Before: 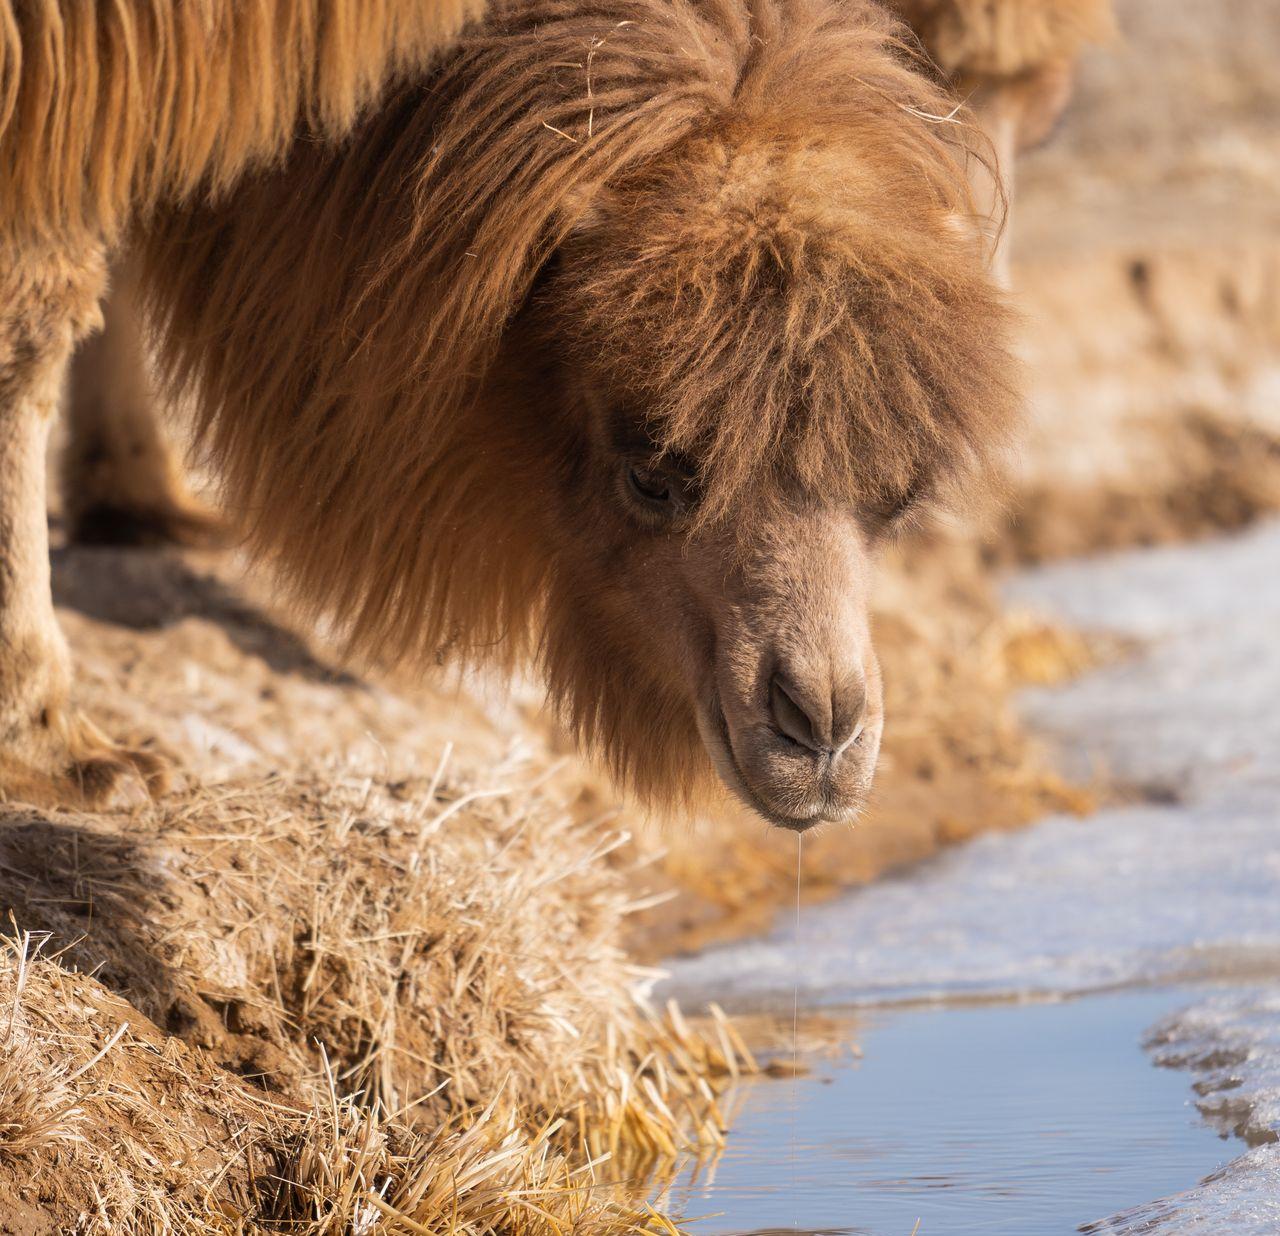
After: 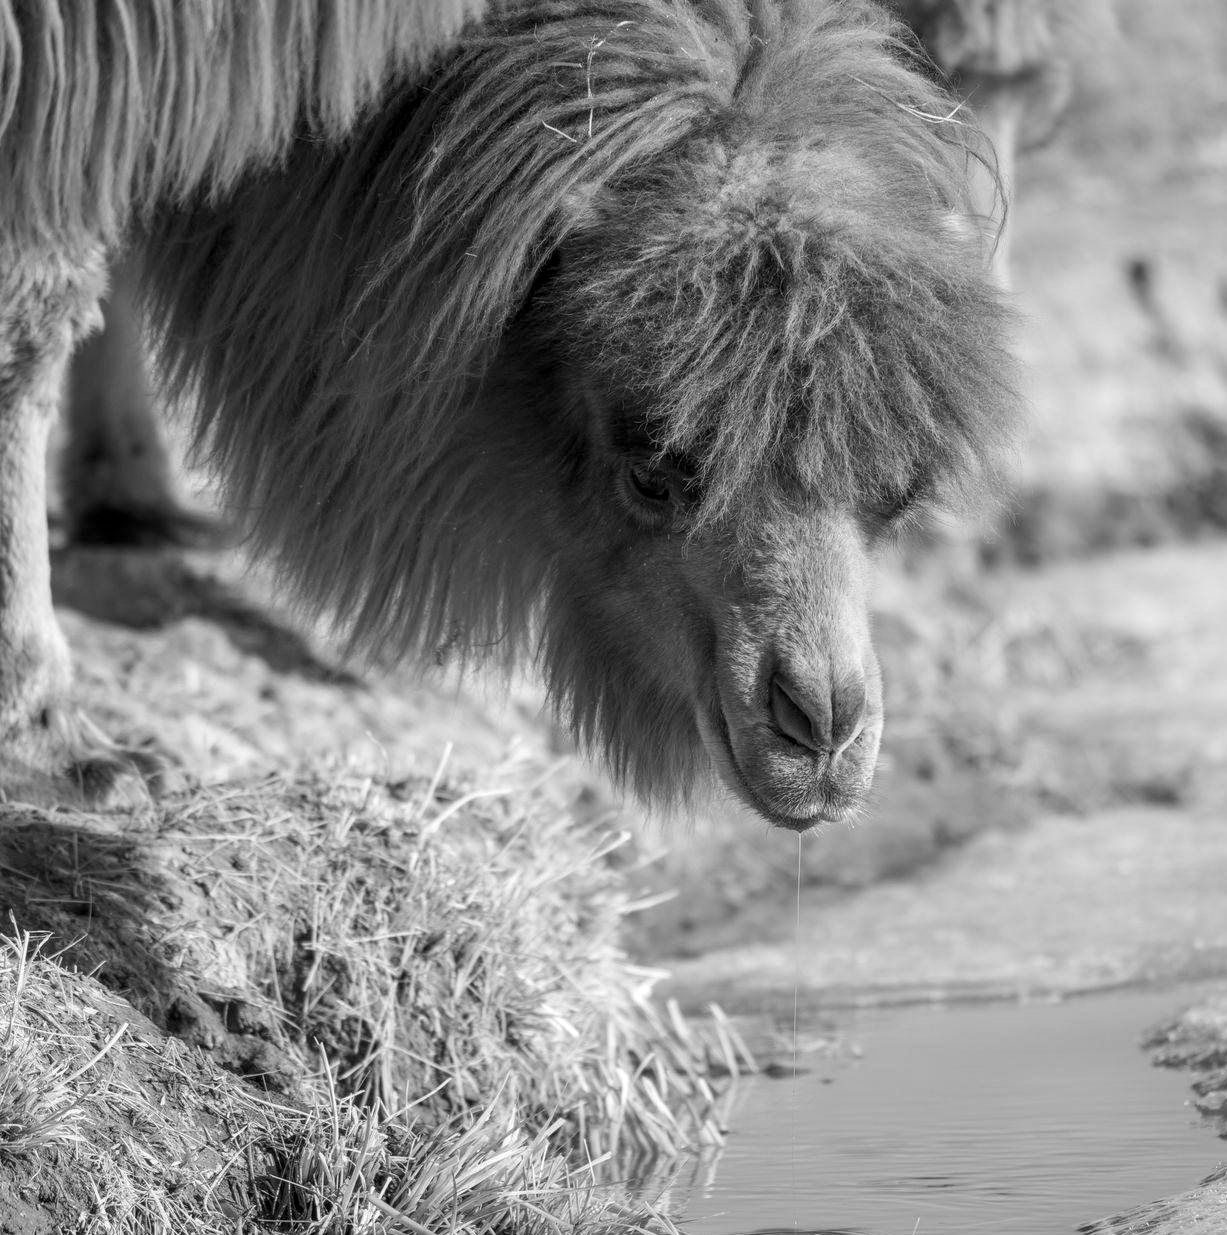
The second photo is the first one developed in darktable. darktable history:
crop: right 4.126%, bottom 0.031%
monochrome: on, module defaults
local contrast: on, module defaults
